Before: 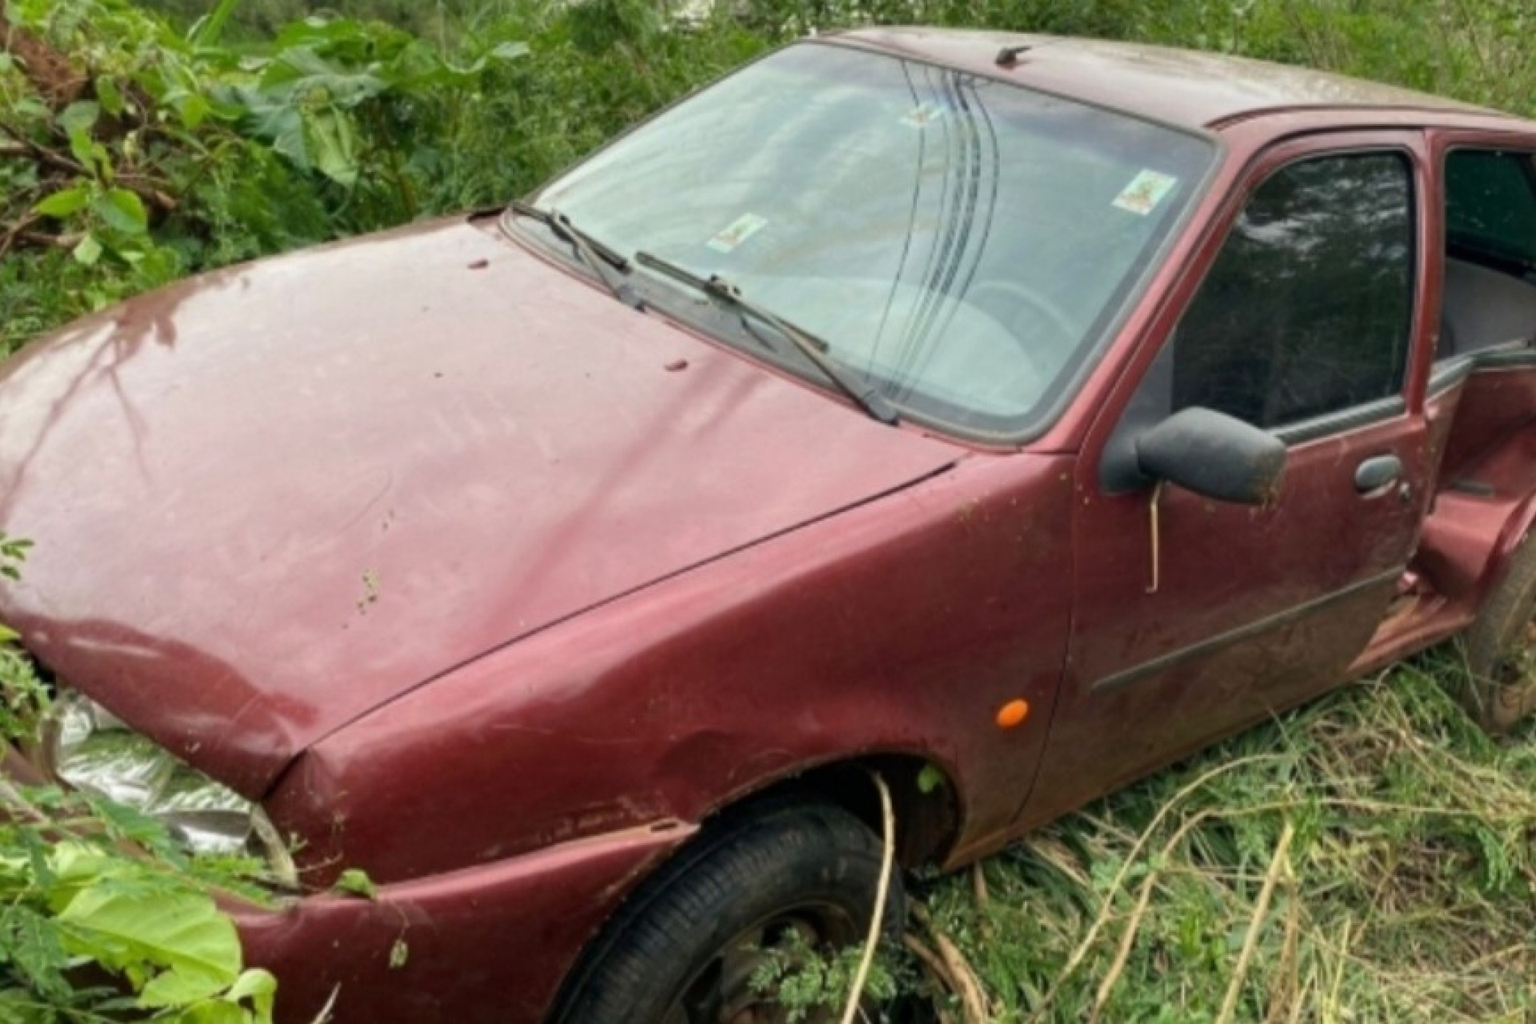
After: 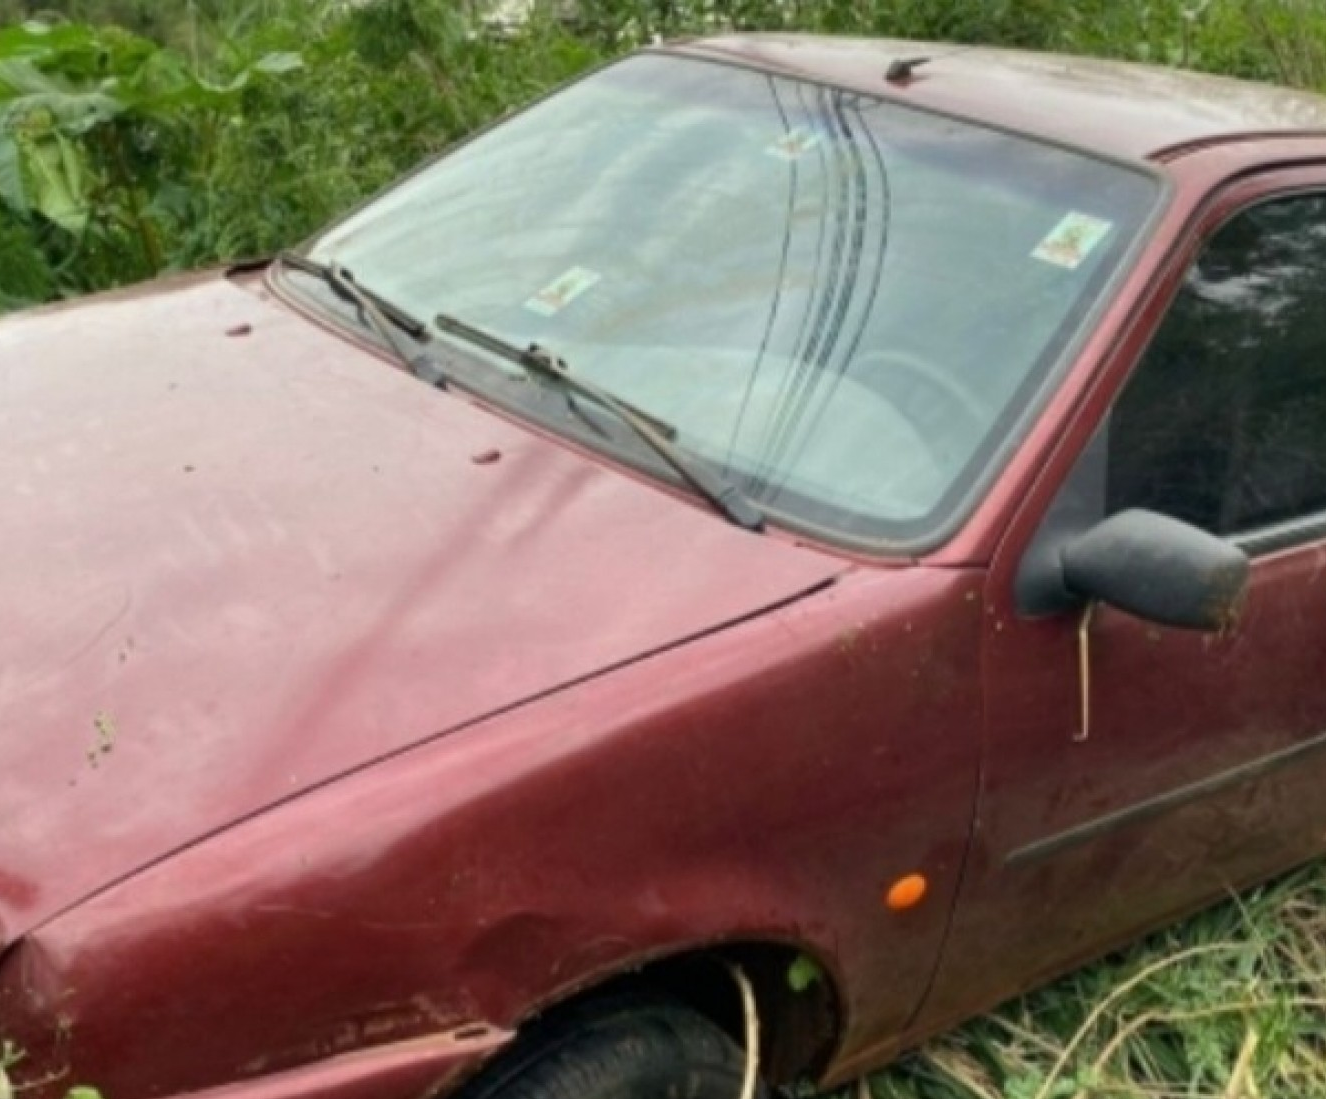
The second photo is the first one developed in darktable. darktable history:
crop: left 18.701%, right 12.207%, bottom 14.097%
